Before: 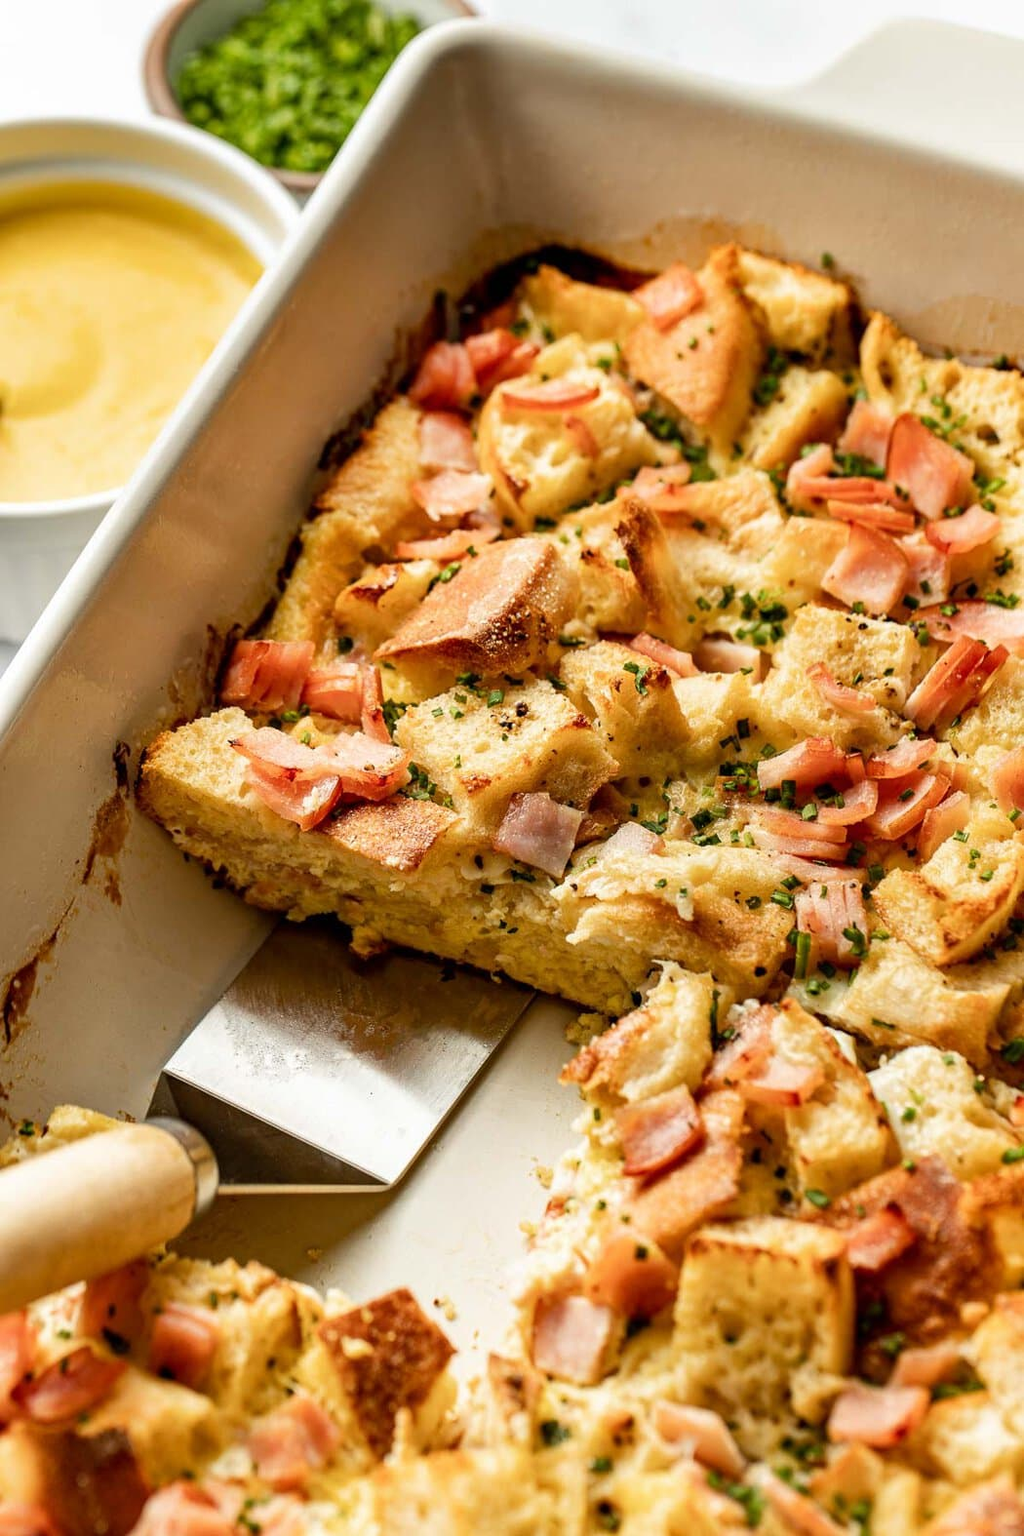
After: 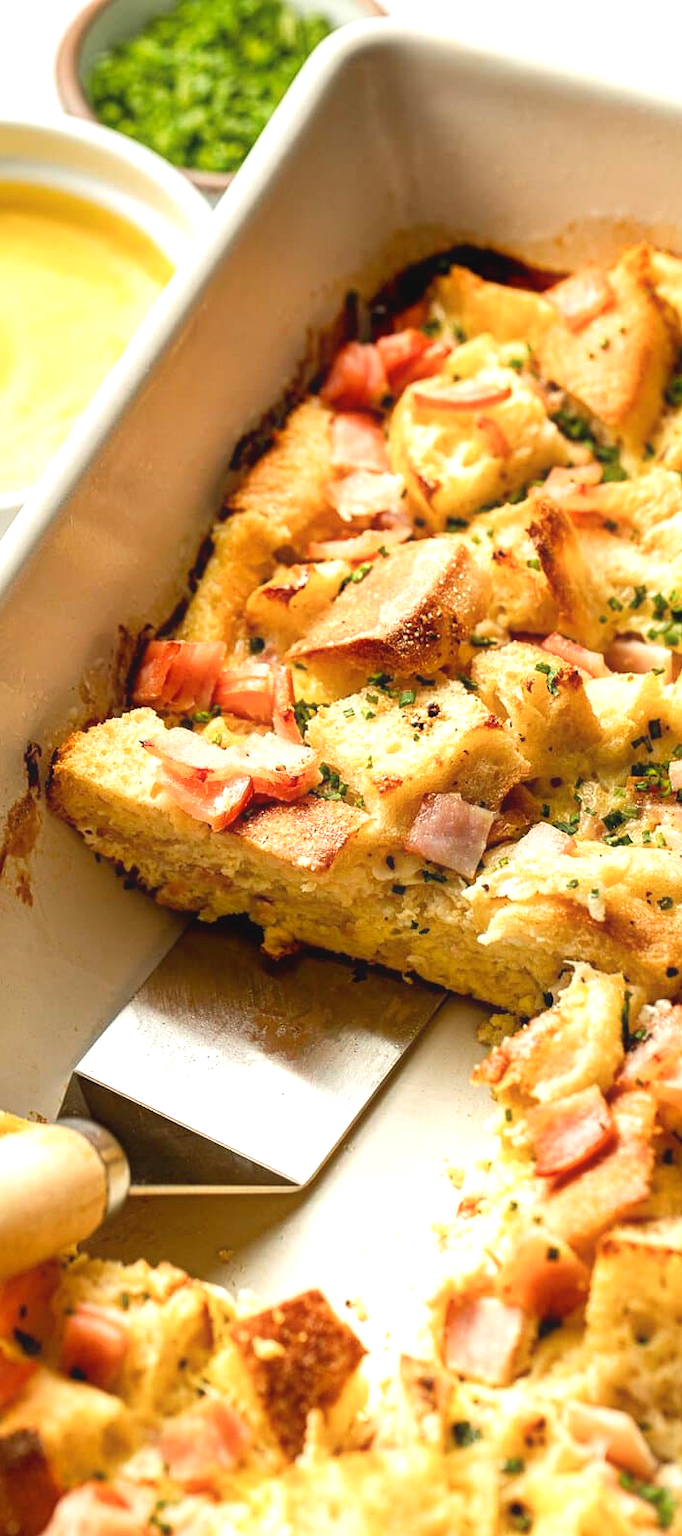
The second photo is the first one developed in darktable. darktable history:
crop and rotate: left 8.786%, right 24.548%
exposure: black level correction 0, exposure 0.6 EV, compensate highlight preservation false
contrast equalizer: y [[0.5, 0.486, 0.447, 0.446, 0.489, 0.5], [0.5 ×6], [0.5 ×6], [0 ×6], [0 ×6]]
